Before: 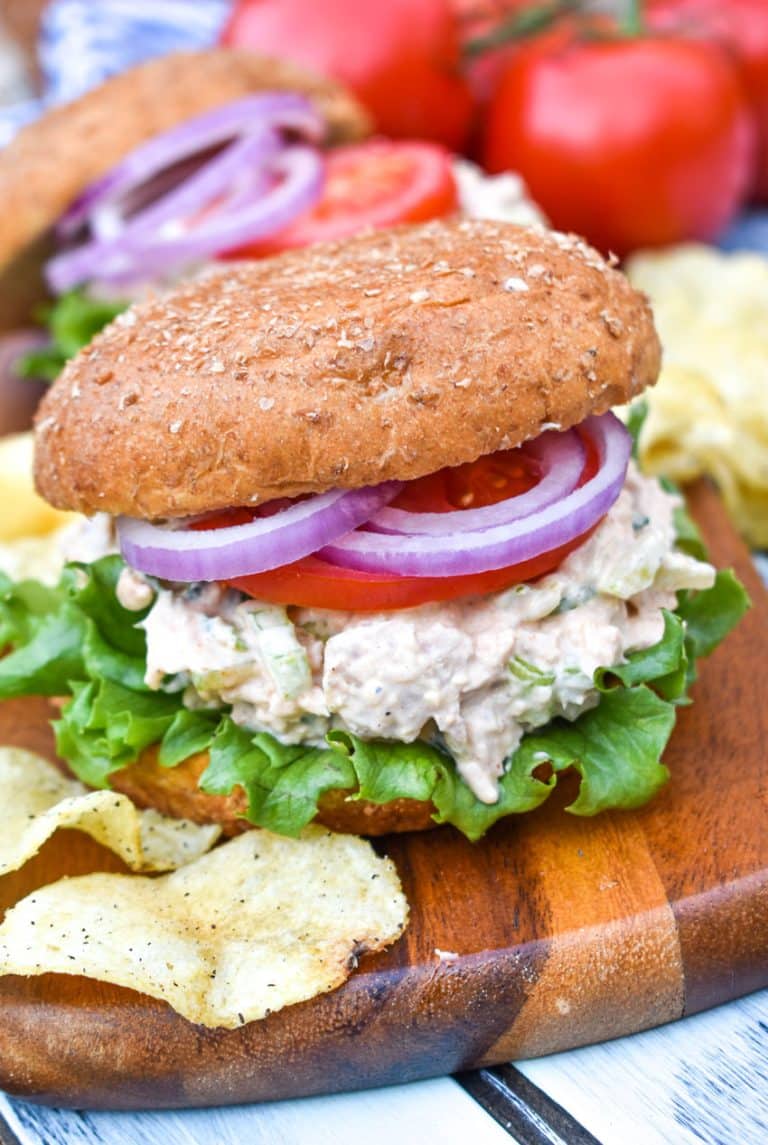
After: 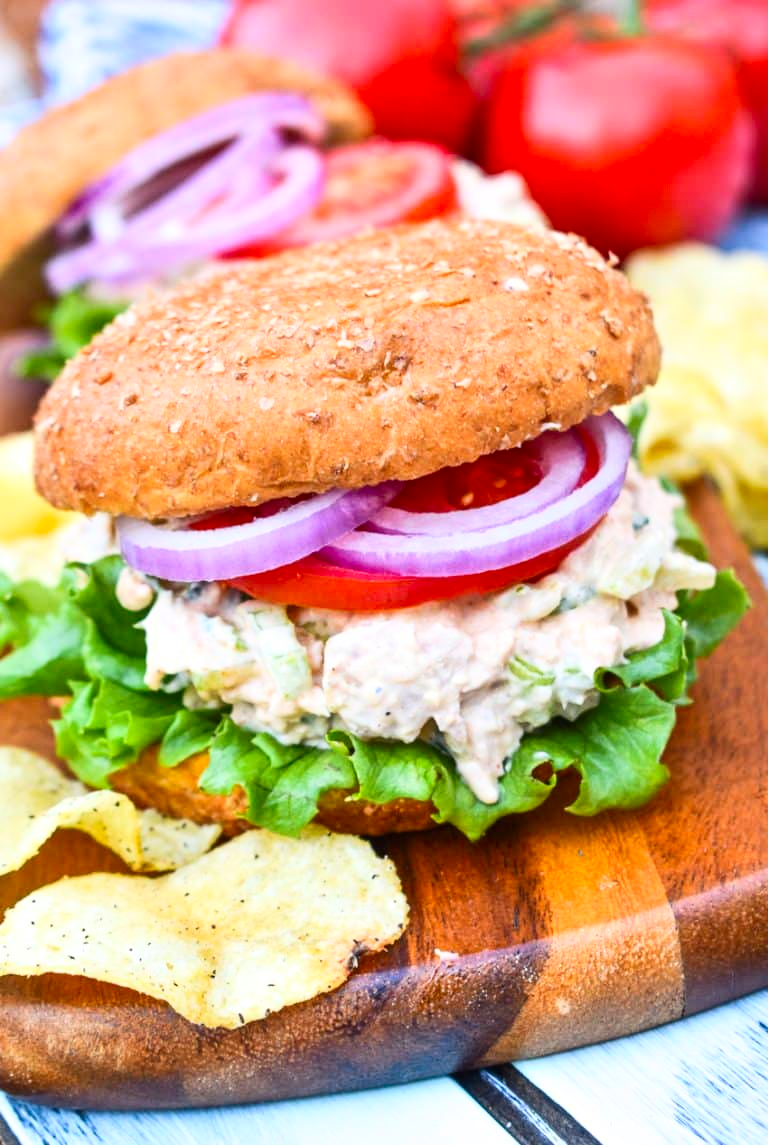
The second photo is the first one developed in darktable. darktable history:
contrast brightness saturation: contrast 0.229, brightness 0.112, saturation 0.291
